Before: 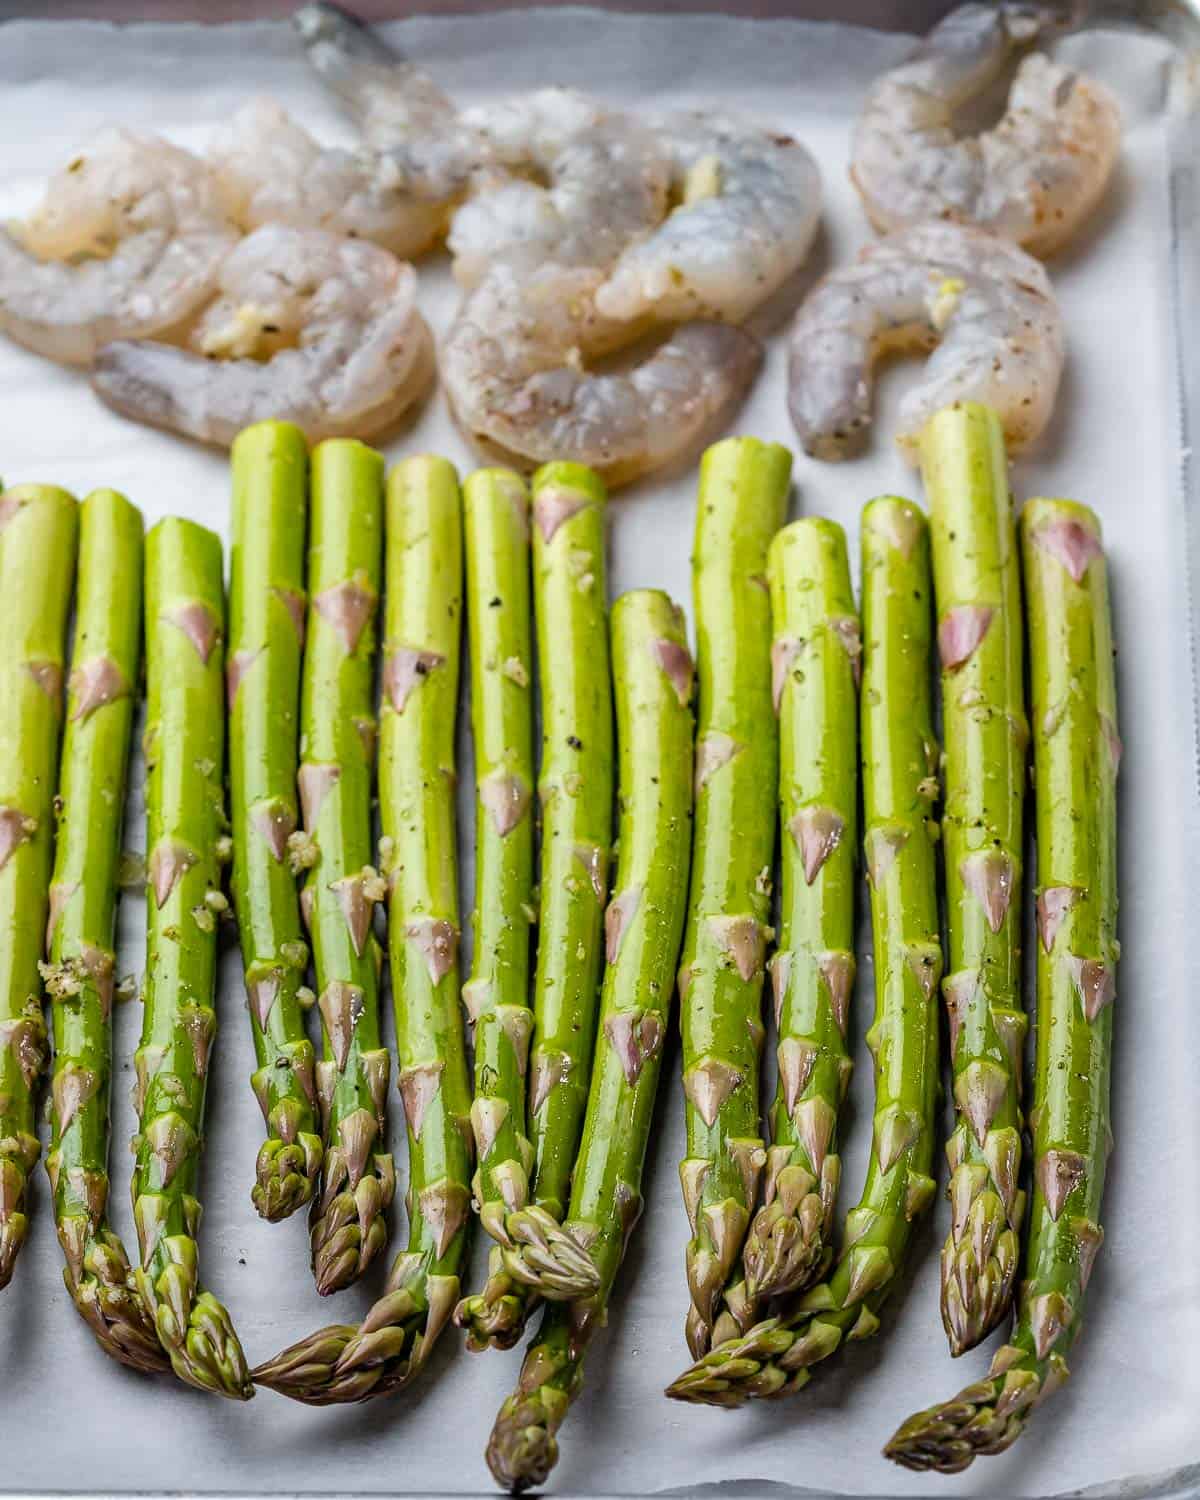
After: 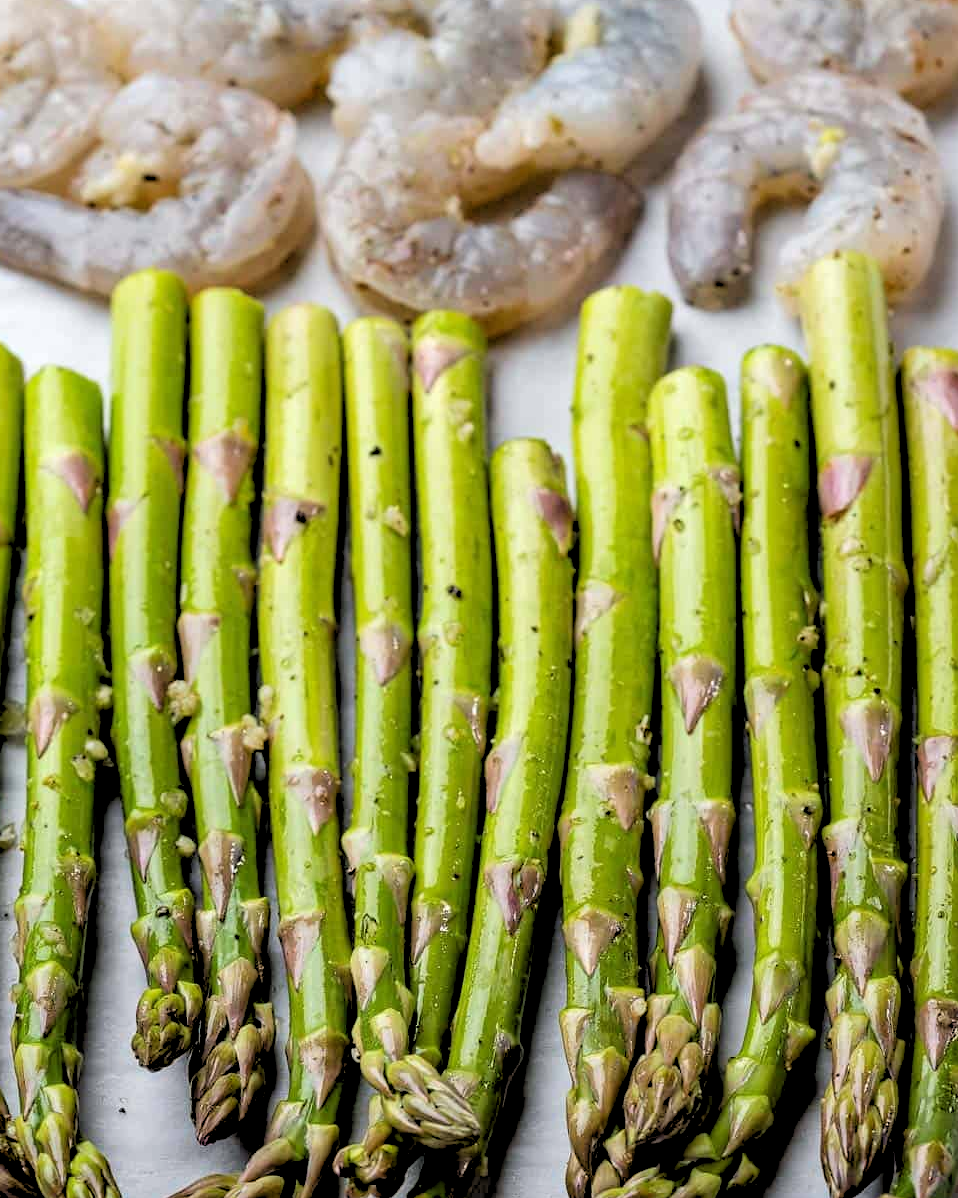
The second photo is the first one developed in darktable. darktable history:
rgb levels: levels [[0.029, 0.461, 0.922], [0, 0.5, 1], [0, 0.5, 1]]
crop and rotate: left 10.071%, top 10.071%, right 10.02%, bottom 10.02%
